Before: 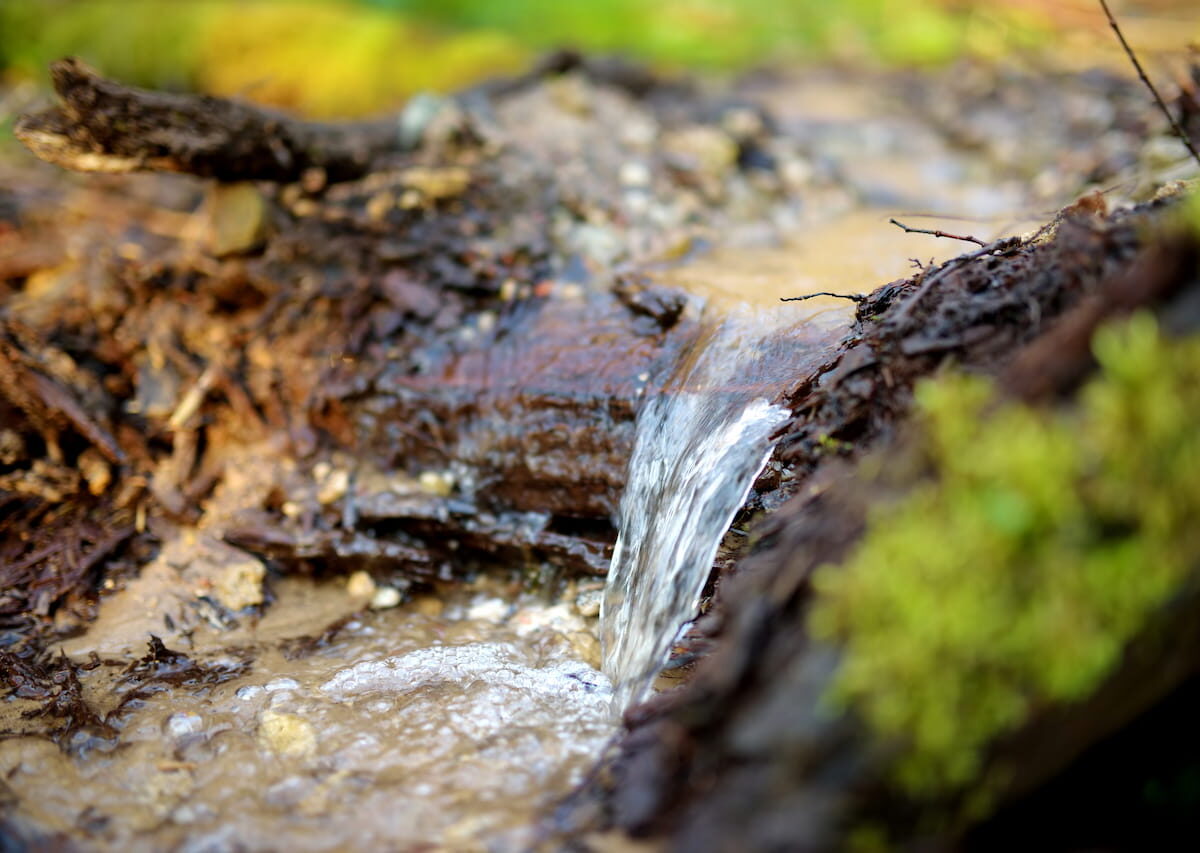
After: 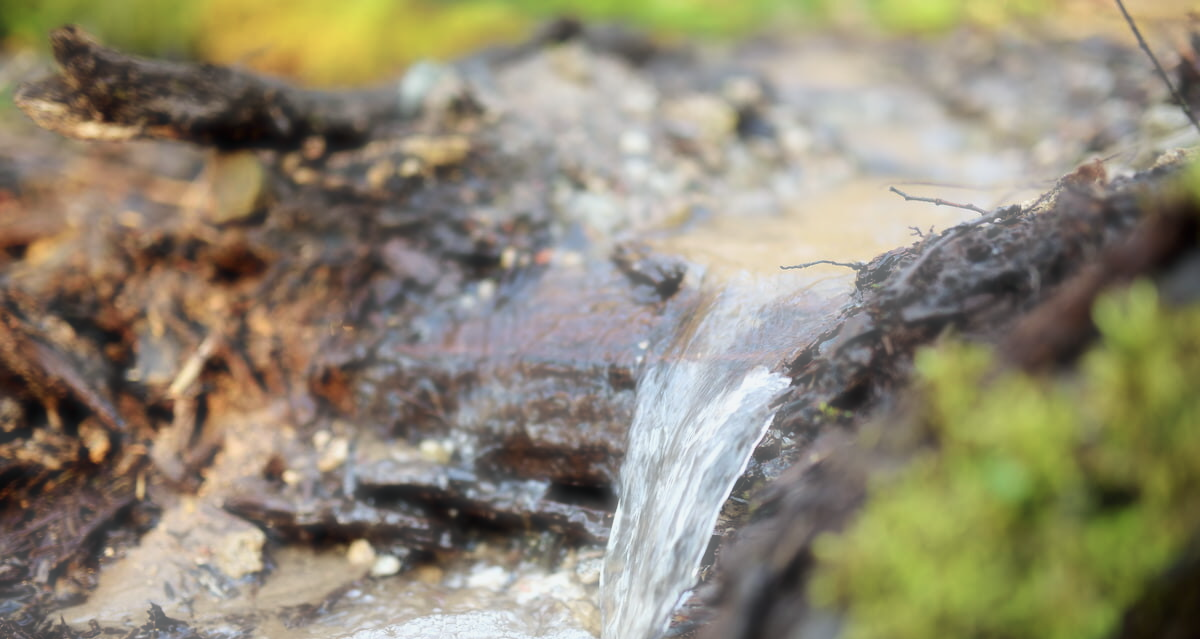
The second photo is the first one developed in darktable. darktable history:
haze removal: strength -0.9, distance 0.225, compatibility mode true, adaptive false
crop: top 3.857%, bottom 21.132%
